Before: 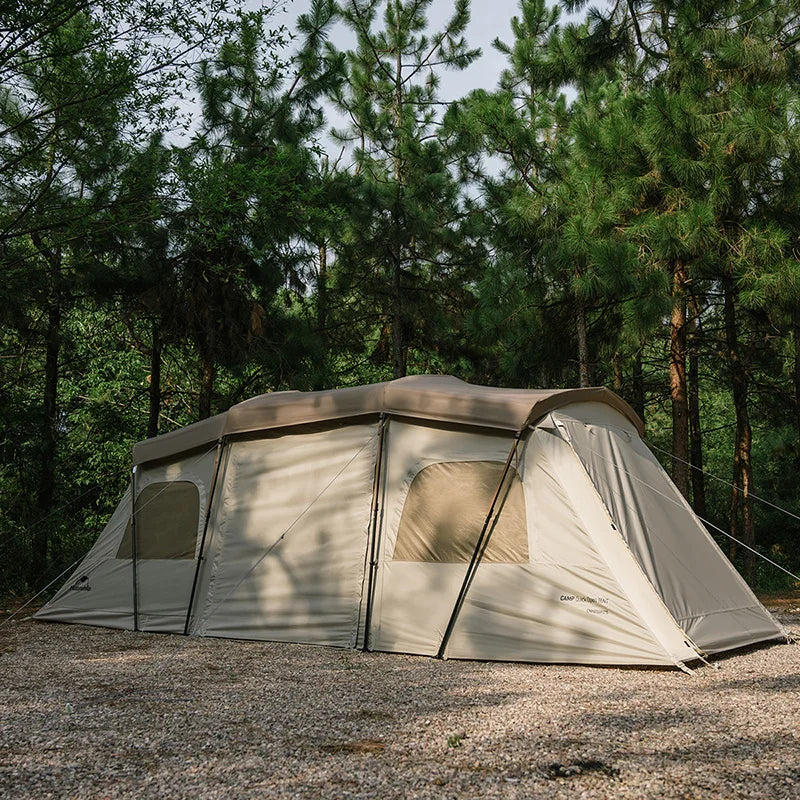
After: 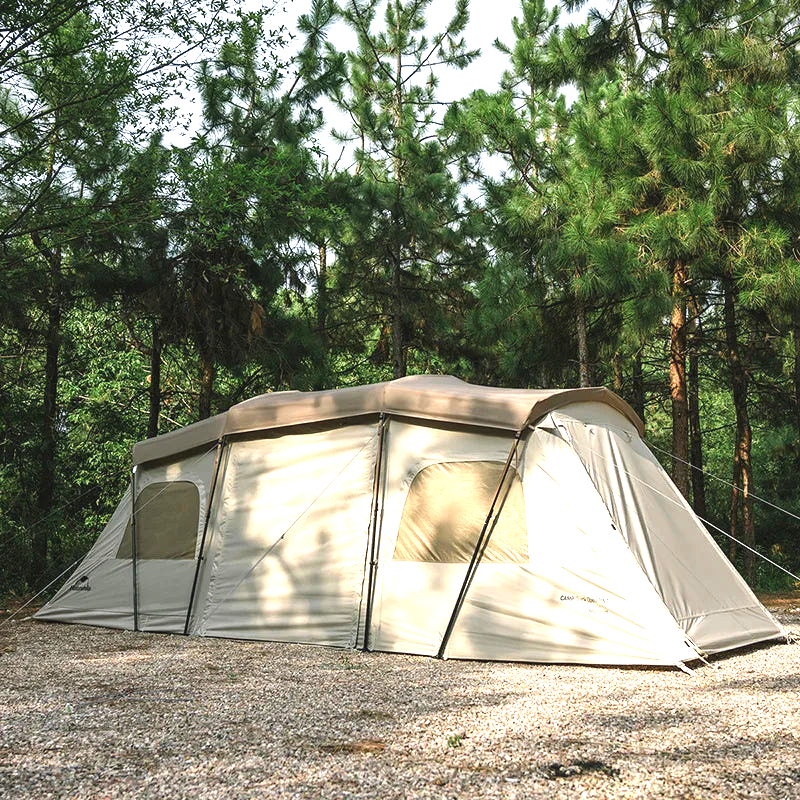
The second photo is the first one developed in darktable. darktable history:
exposure: black level correction -0.002, exposure 1.329 EV, compensate highlight preservation false
base curve: preserve colors none
